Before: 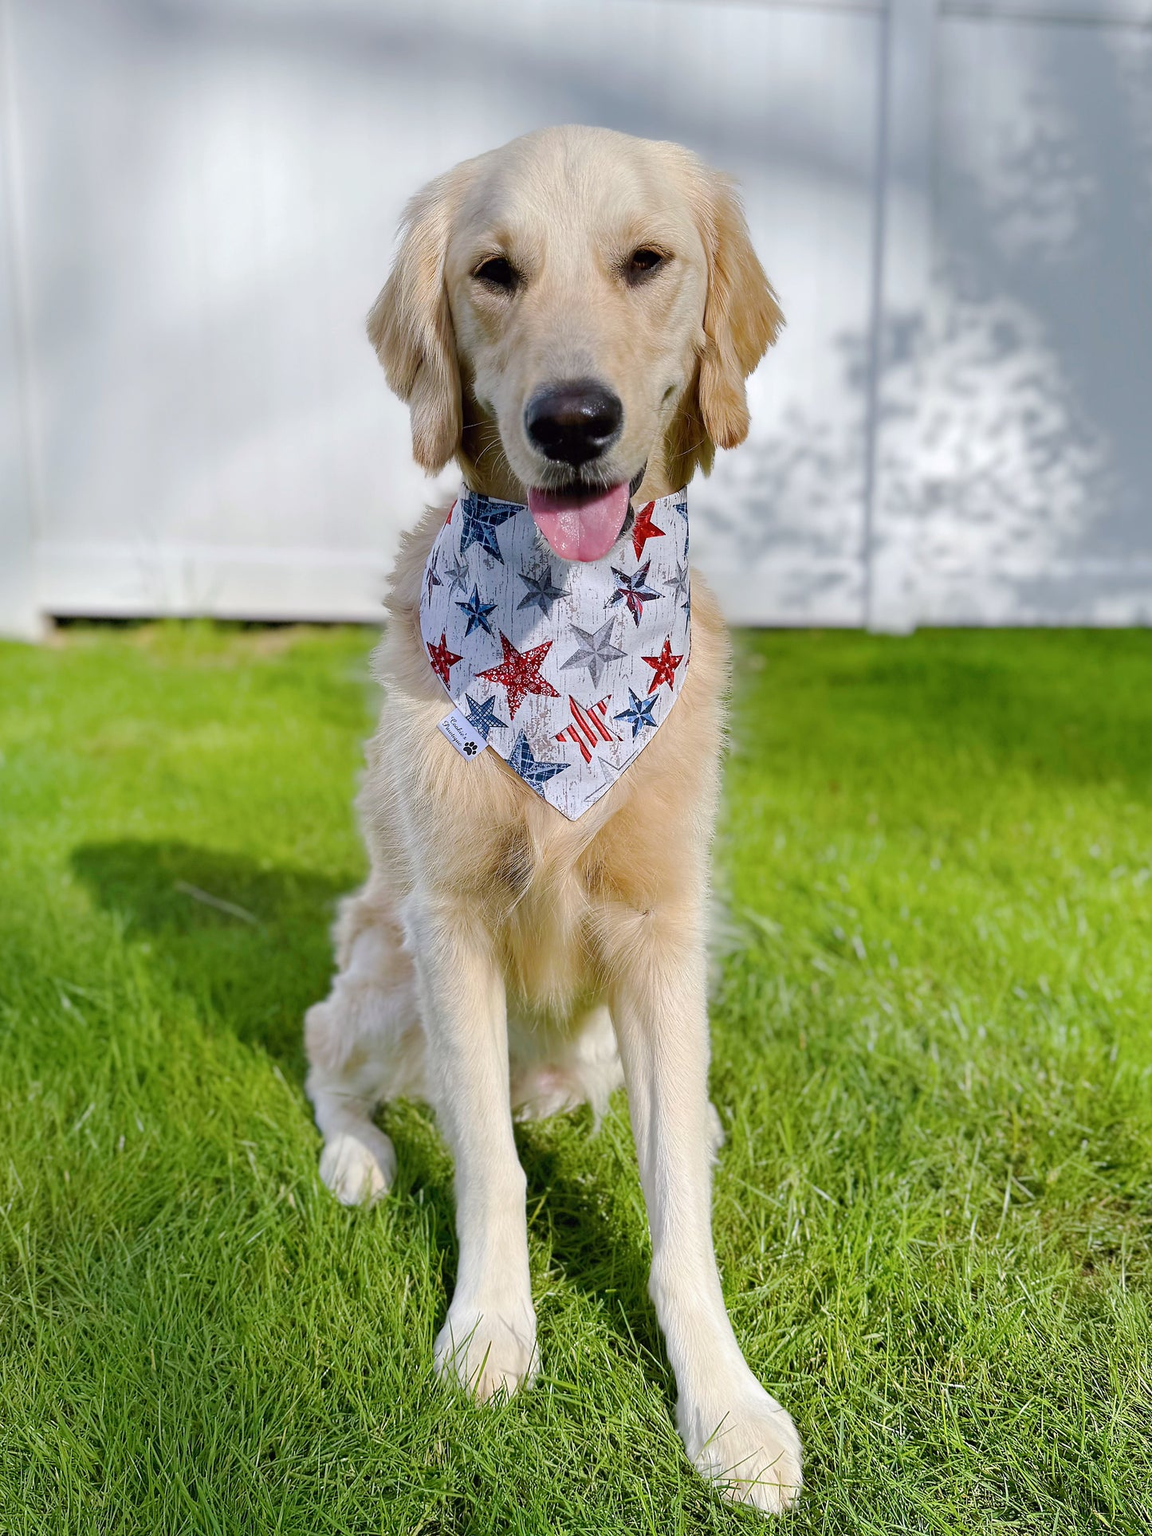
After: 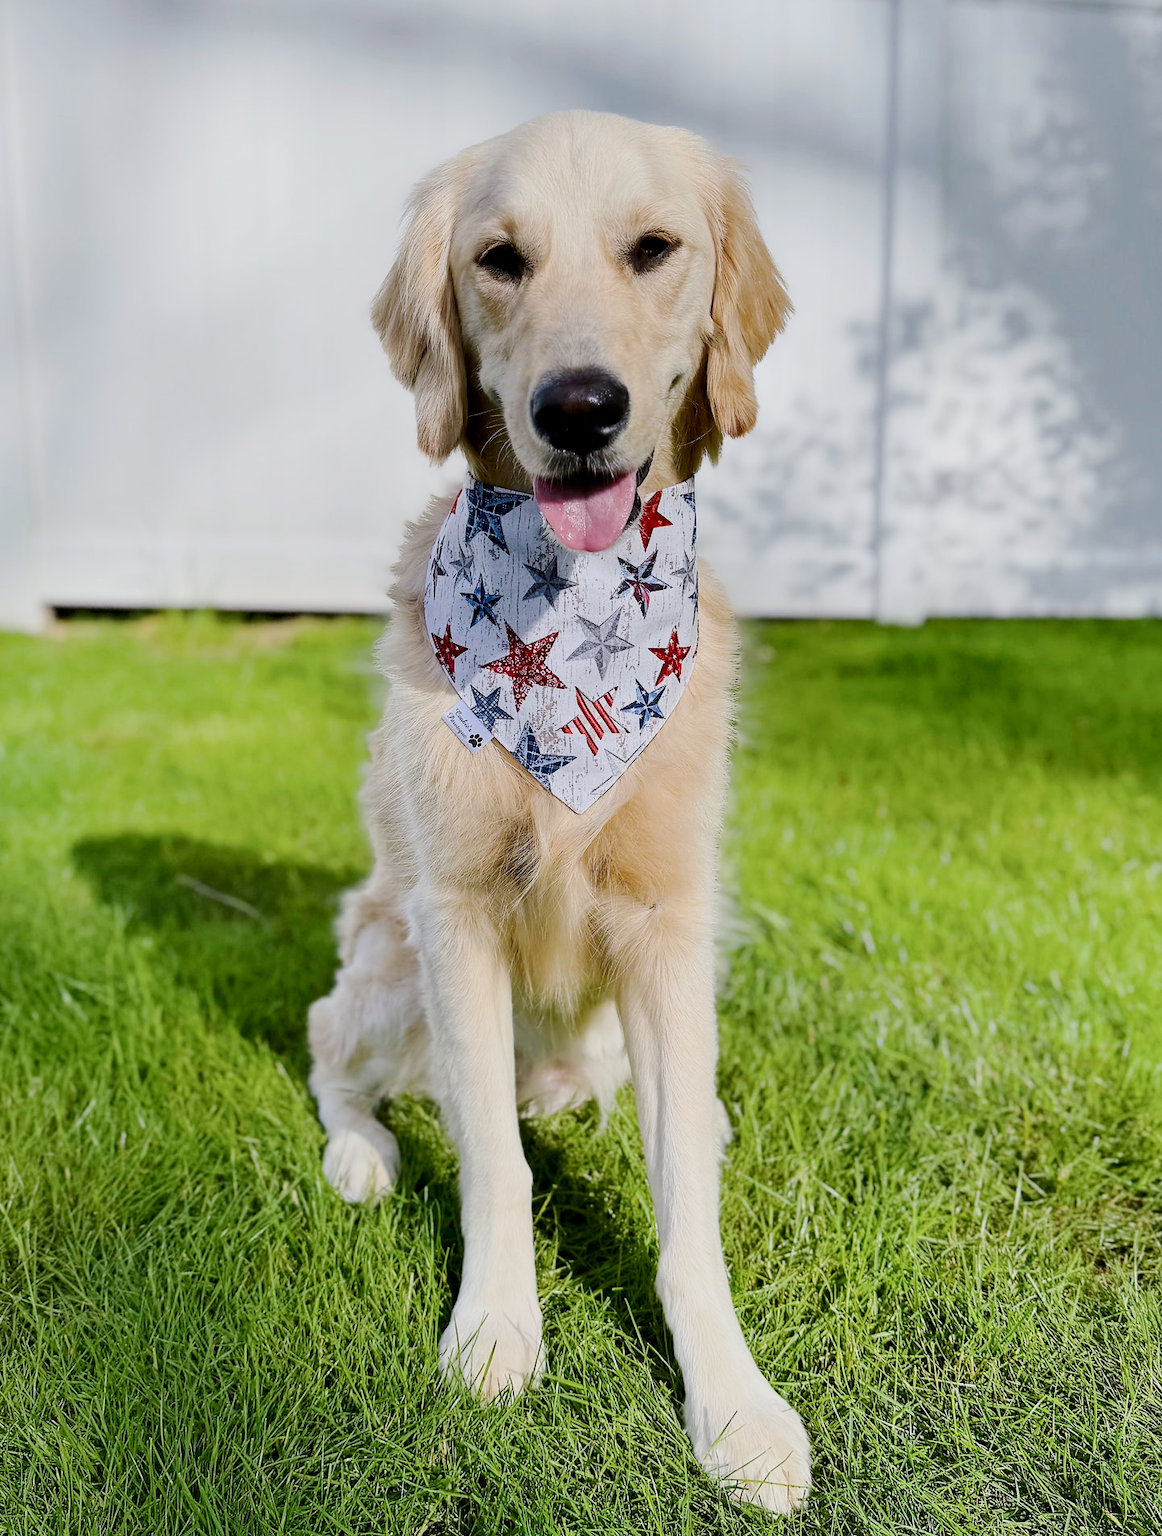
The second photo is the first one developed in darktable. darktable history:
filmic rgb: black relative exposure -8.45 EV, white relative exposure 4.67 EV, hardness 3.83
crop: top 1.052%, right 0.076%
contrast brightness saturation: contrast 0.219
